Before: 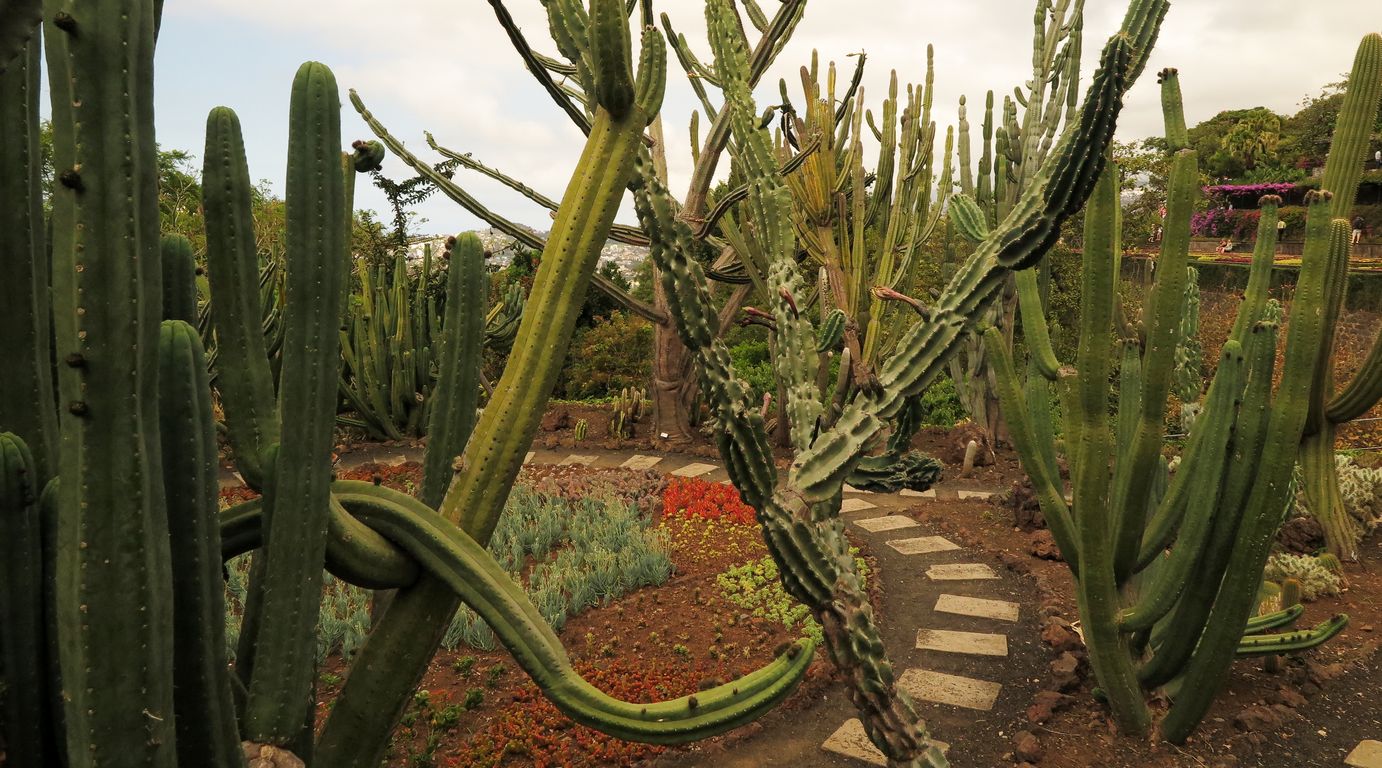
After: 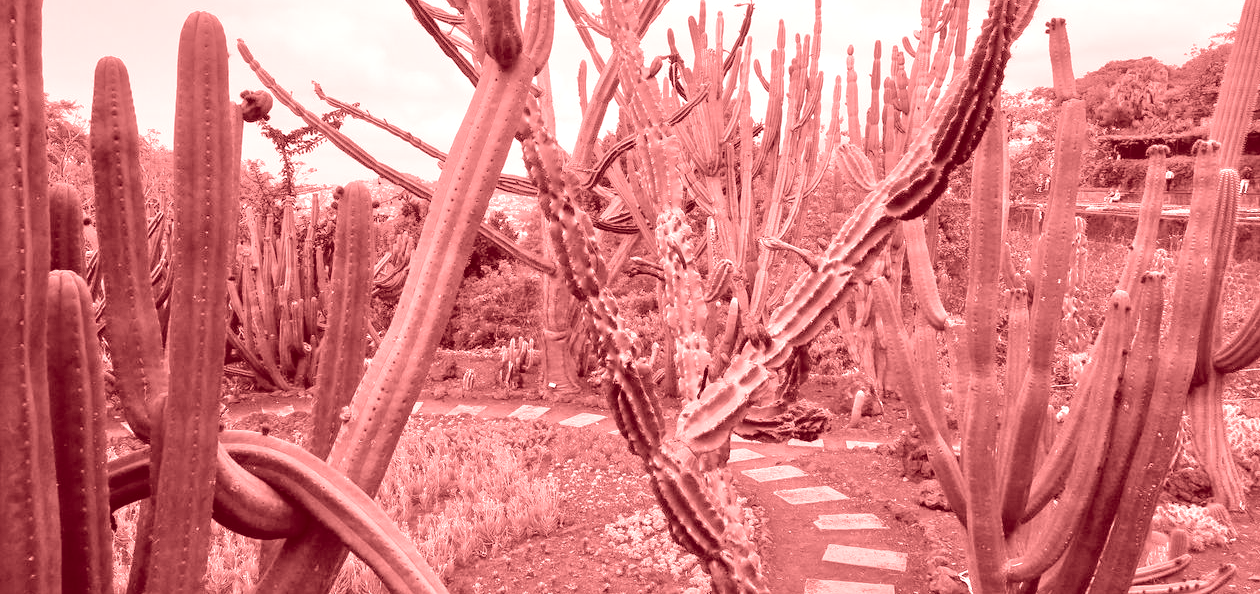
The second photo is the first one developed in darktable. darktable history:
colorize: saturation 60%, source mix 100%
tone equalizer: -7 EV 0.15 EV, -6 EV 0.6 EV, -5 EV 1.15 EV, -4 EV 1.33 EV, -3 EV 1.15 EV, -2 EV 0.6 EV, -1 EV 0.15 EV, mask exposure compensation -0.5 EV
base curve: exposure shift 0, preserve colors none
crop: left 8.155%, top 6.611%, bottom 15.385%
color correction: highlights a* 5.59, highlights b* 5.24, saturation 0.68
